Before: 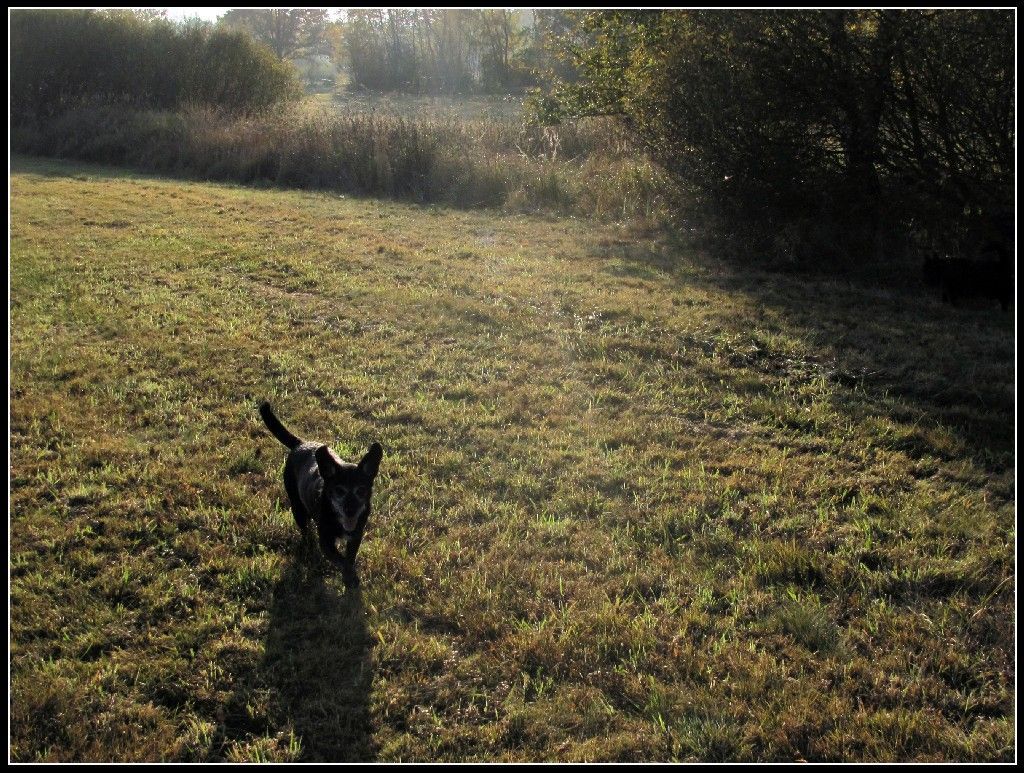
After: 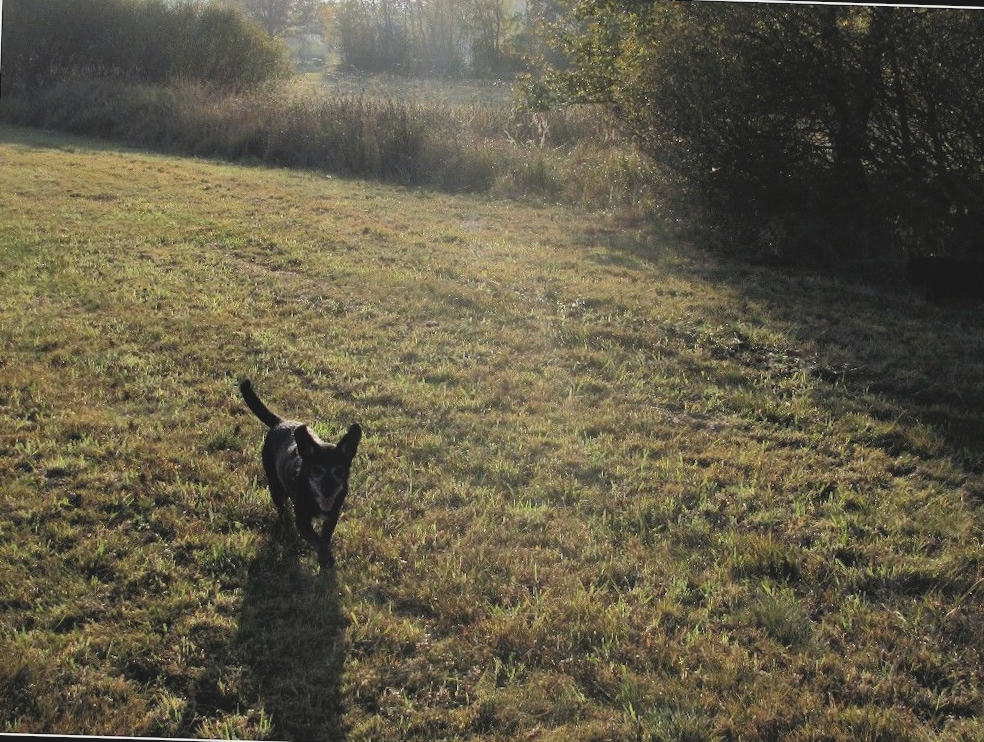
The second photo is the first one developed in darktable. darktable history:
crop and rotate: angle -1.77°
tone equalizer: edges refinement/feathering 500, mask exposure compensation -1.57 EV, preserve details no
contrast brightness saturation: contrast -0.153, brightness 0.042, saturation -0.135
